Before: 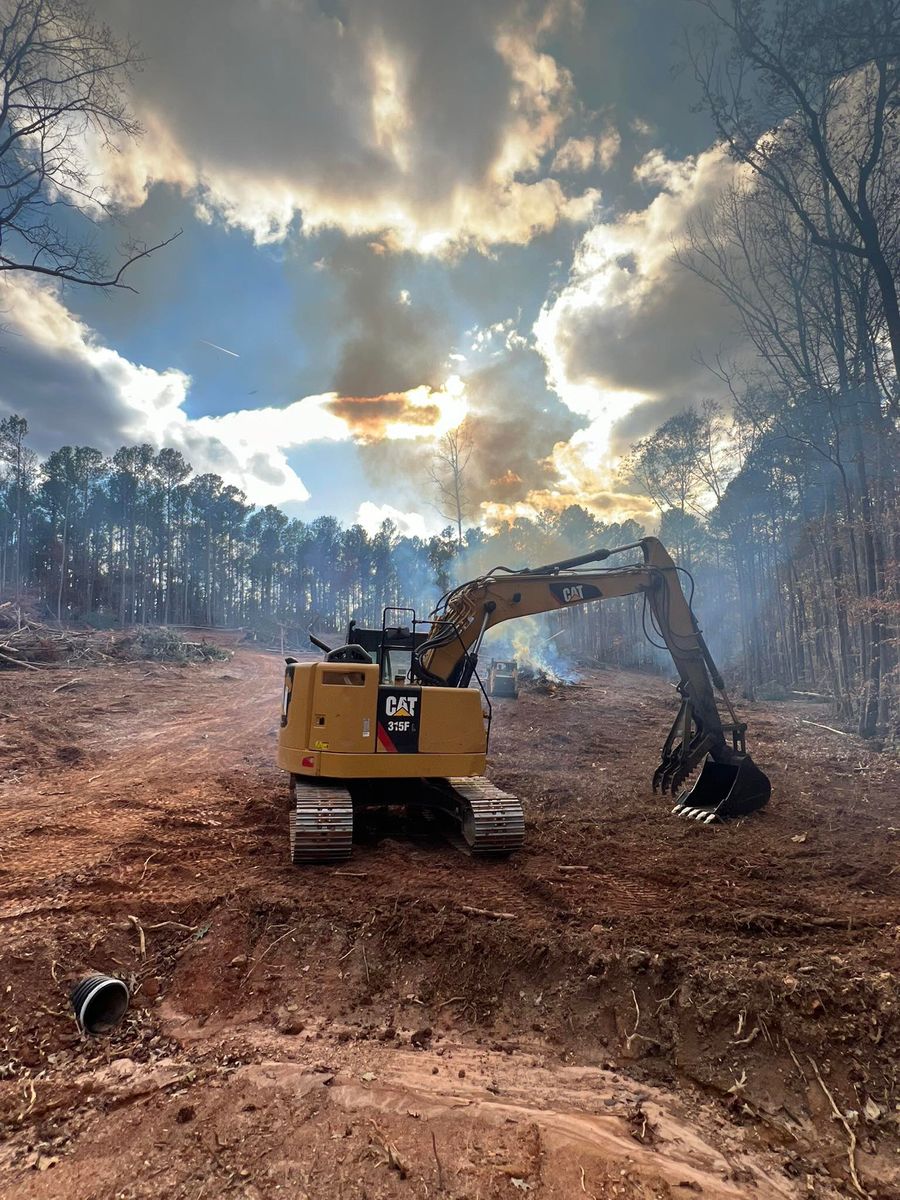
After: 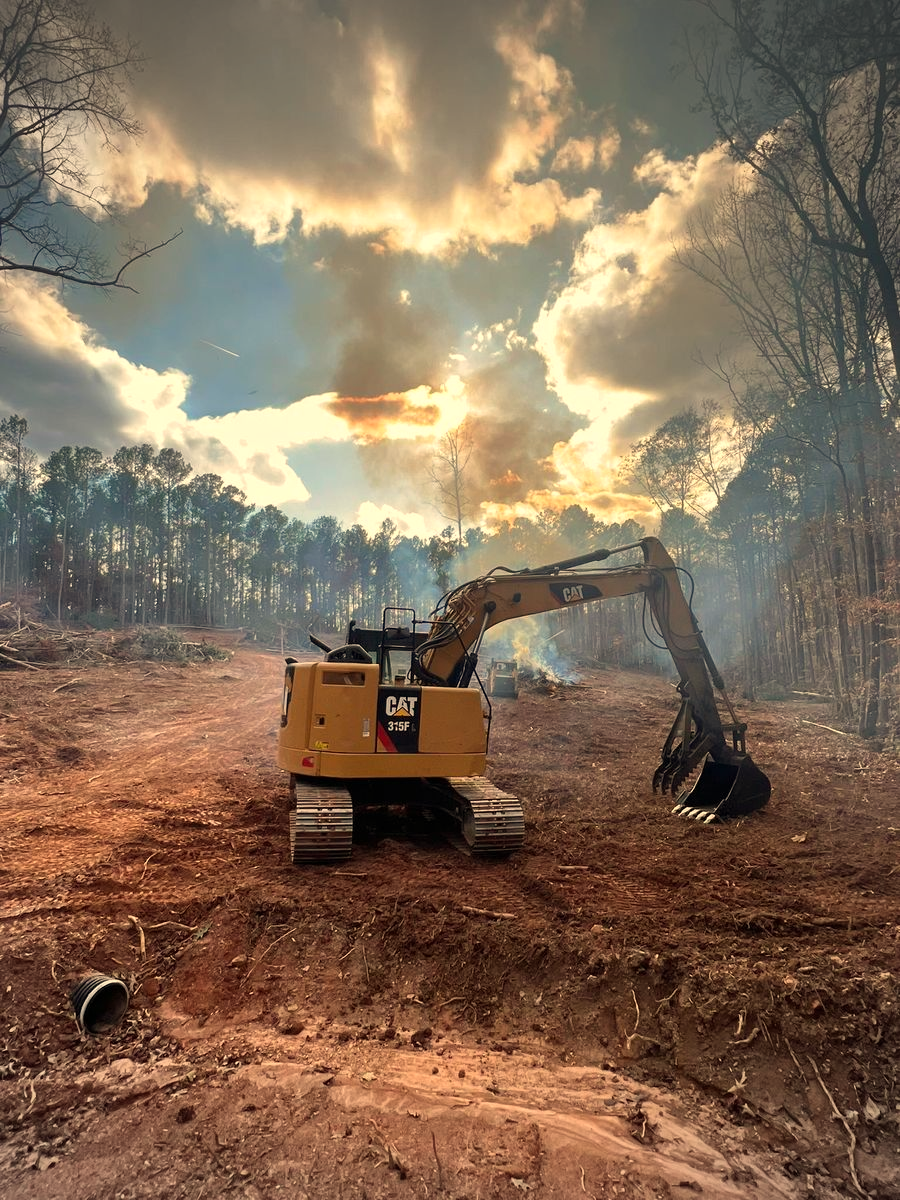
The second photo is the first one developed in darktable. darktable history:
white balance: red 1.123, blue 0.83
vignetting: unbound false
